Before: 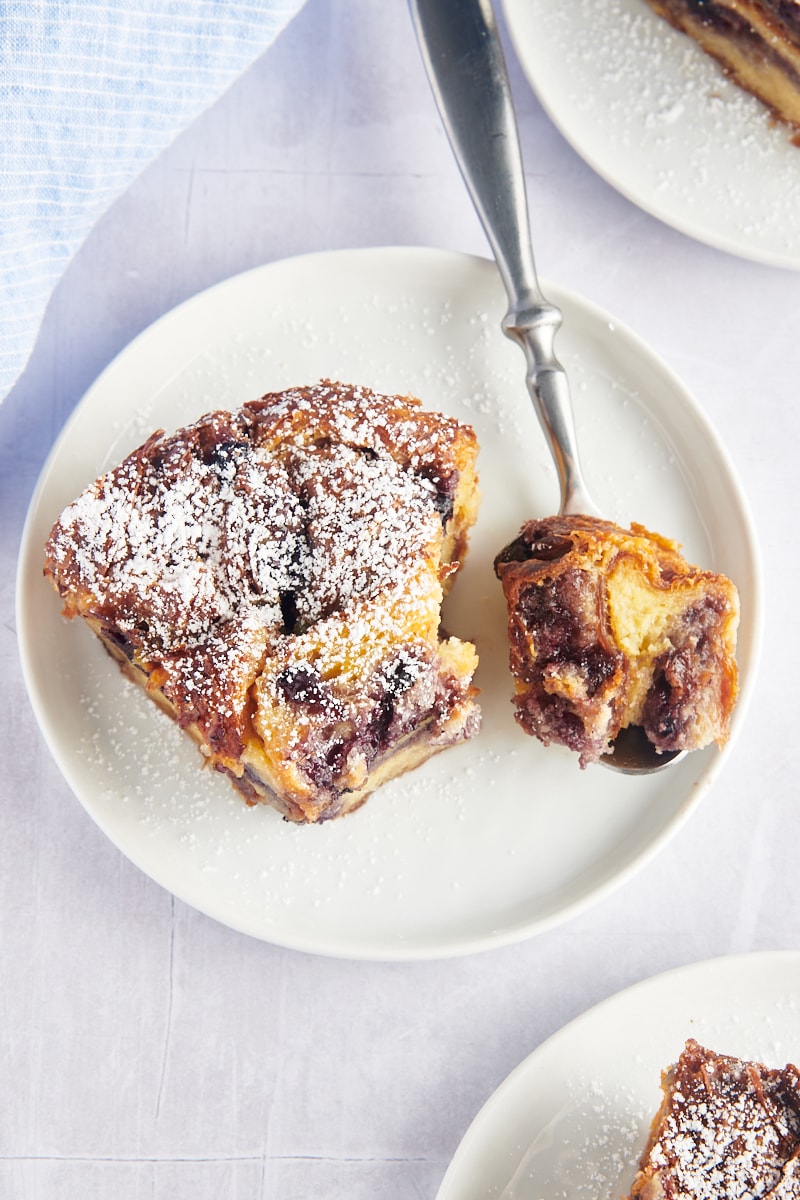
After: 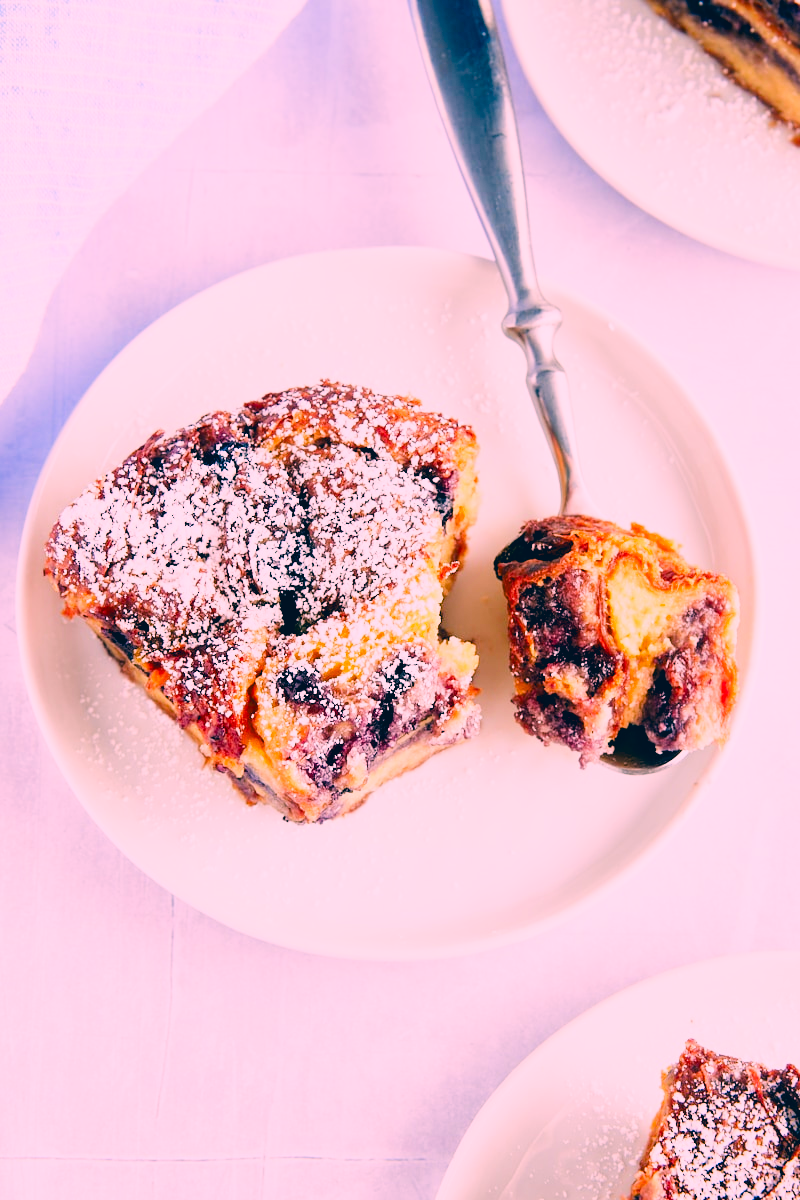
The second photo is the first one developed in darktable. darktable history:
exposure: black level correction 0.003, exposure 0.387 EV, compensate highlight preservation false
filmic rgb: black relative exposure -5.07 EV, white relative exposure 3.97 EV, hardness 2.89, contrast 1.296, highlights saturation mix -29.17%
color correction: highlights a* 17.42, highlights b* 0.241, shadows a* -15.36, shadows b* -13.8, saturation 1.53
color balance rgb: shadows lift › chroma 0.888%, shadows lift › hue 110.1°, global offset › luminance -0.243%, perceptual saturation grading › global saturation 13.767%, perceptual saturation grading › highlights -25.79%, perceptual saturation grading › shadows 26.028%, global vibrance 5.367%, contrast 3.233%
